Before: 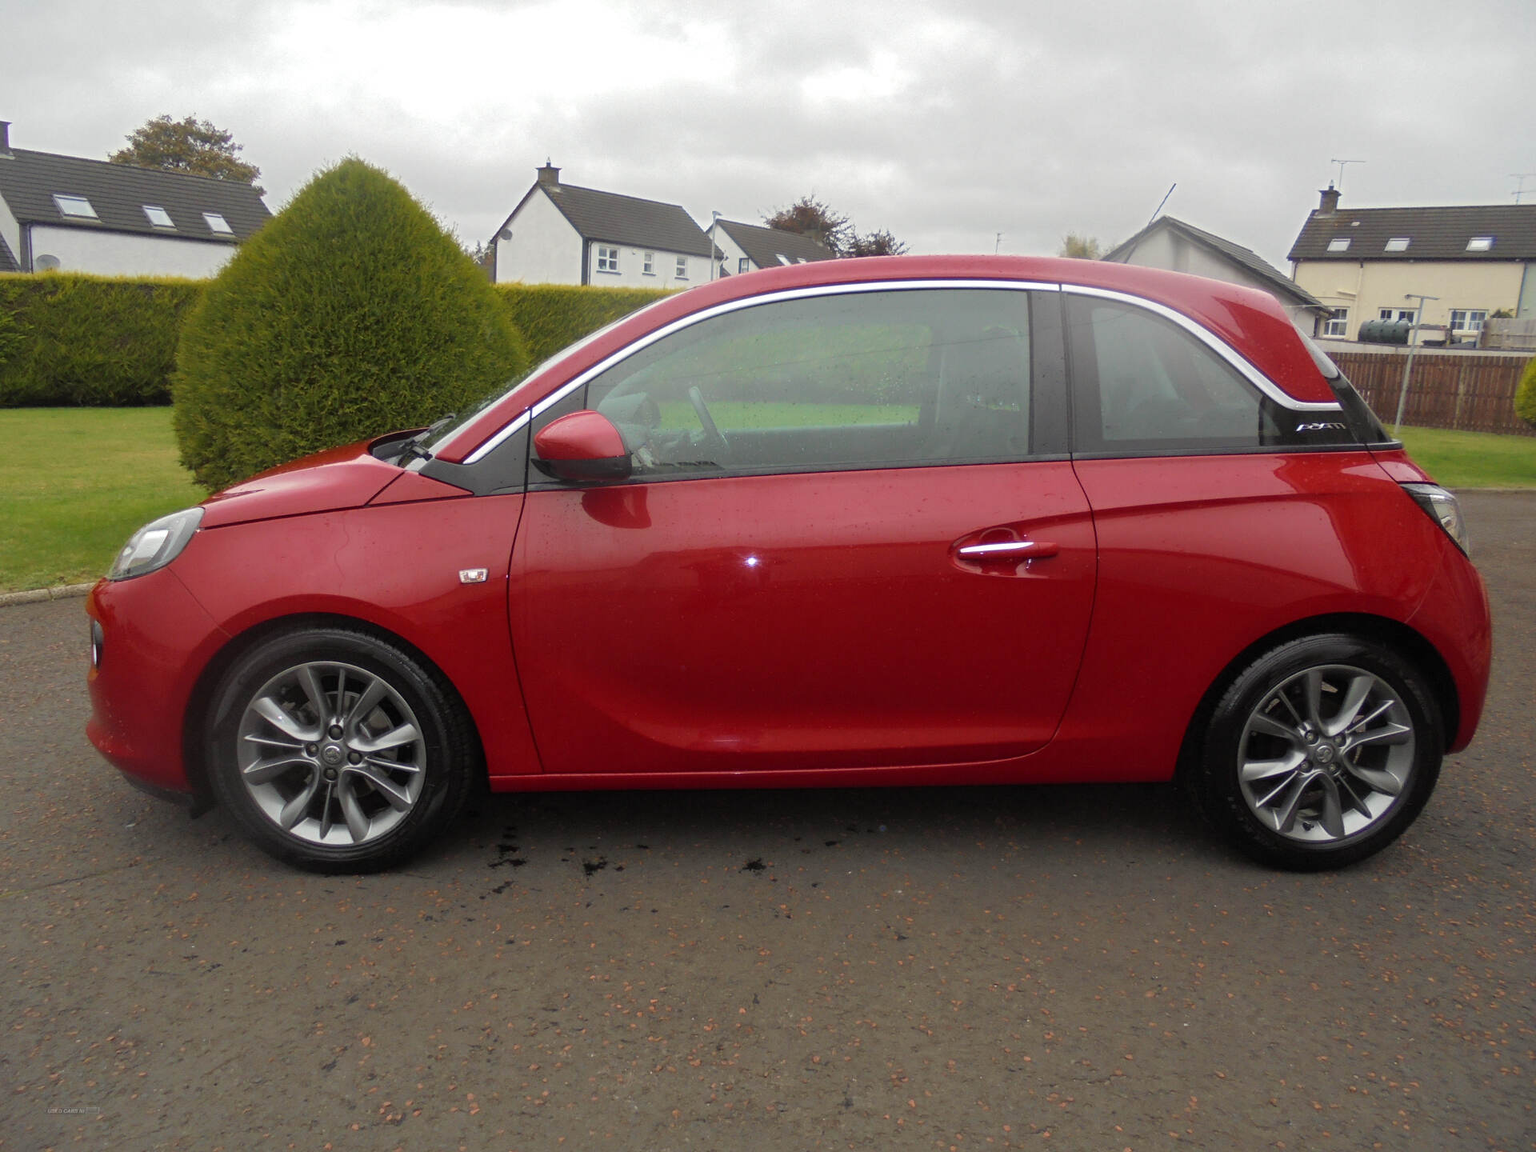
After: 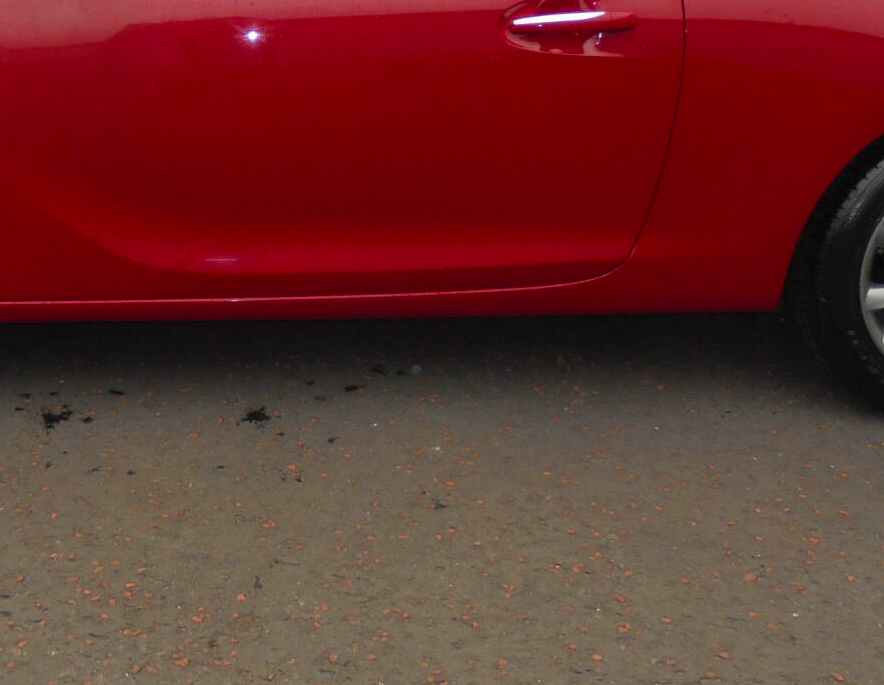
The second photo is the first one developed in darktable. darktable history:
color zones: curves: ch0 [(0, 0.425) (0.143, 0.422) (0.286, 0.42) (0.429, 0.419) (0.571, 0.419) (0.714, 0.42) (0.857, 0.422) (1, 0.425)]
crop: left 35.793%, top 46.257%, right 18.158%, bottom 6.107%
contrast brightness saturation: contrast 0.071, brightness 0.073, saturation 0.177
